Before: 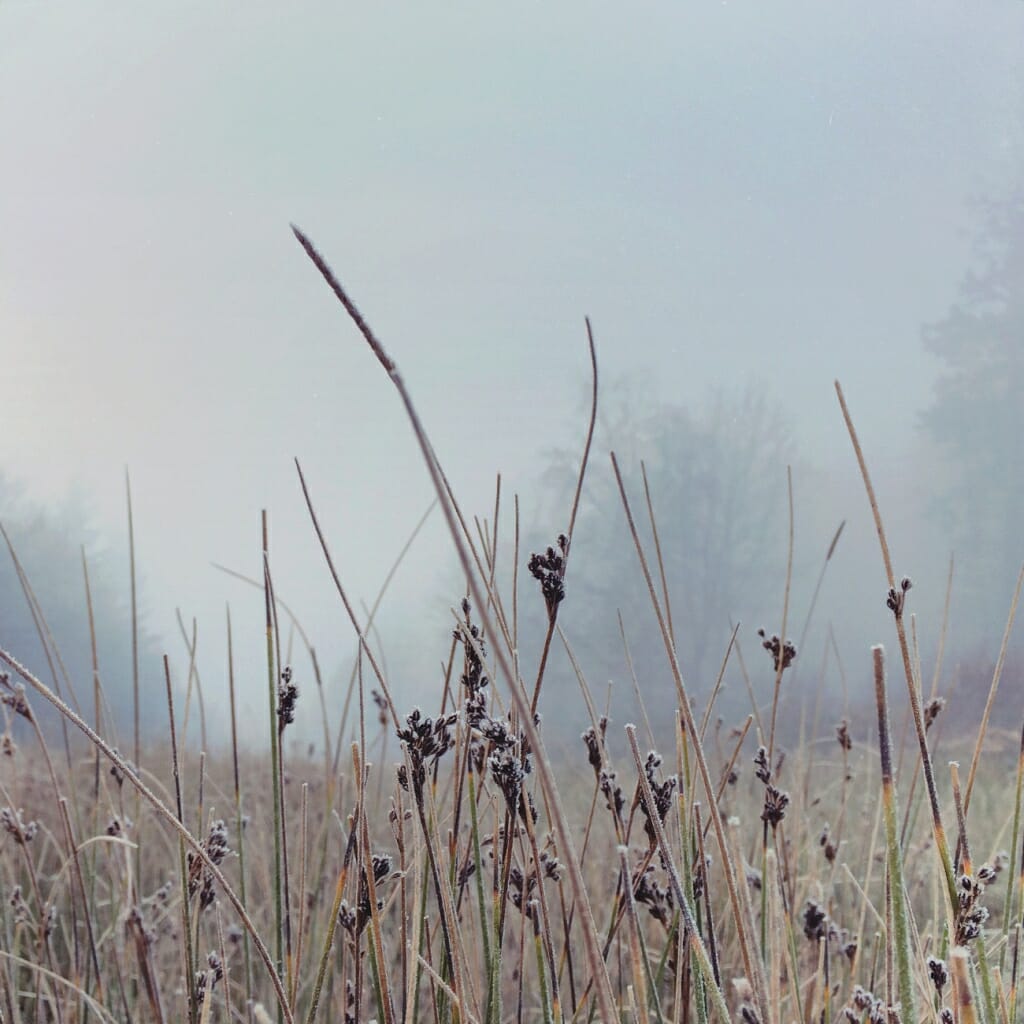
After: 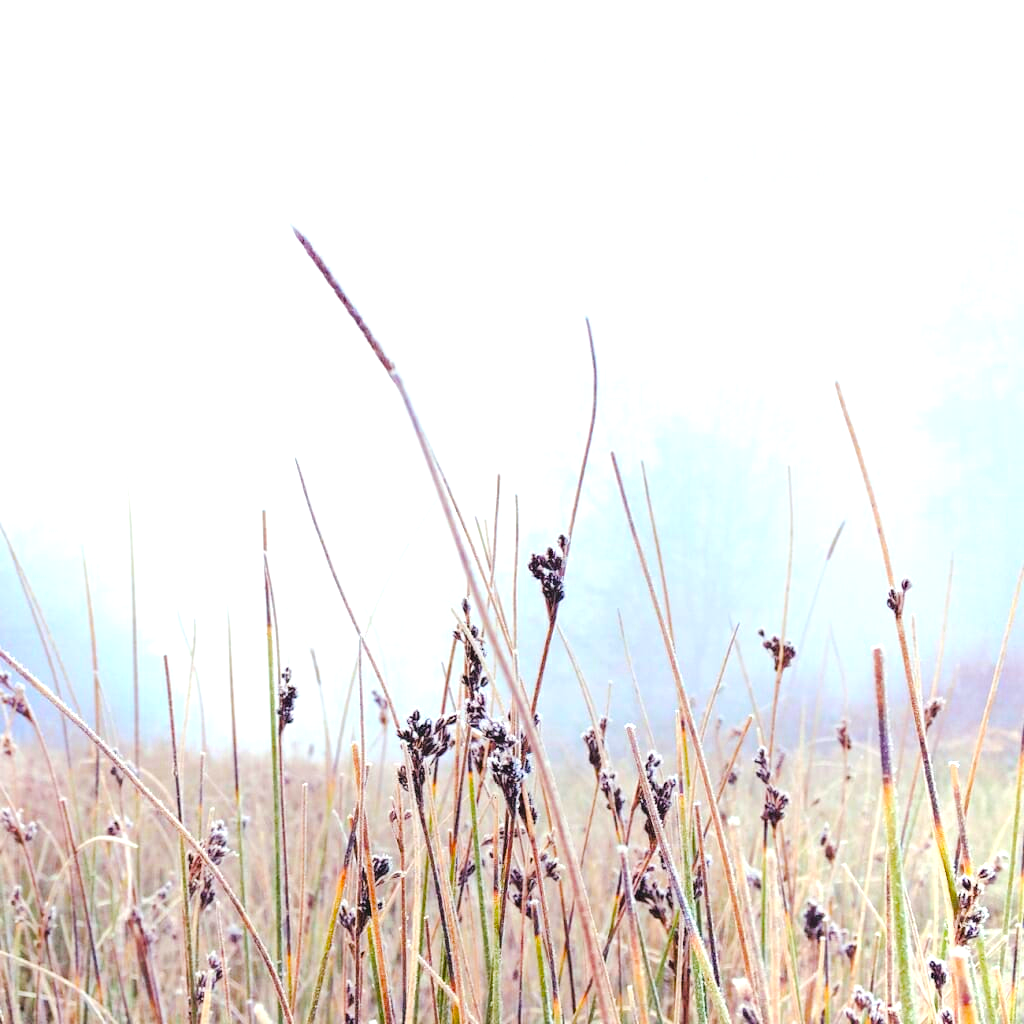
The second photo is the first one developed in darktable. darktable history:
exposure: black level correction 0, exposure 0.599 EV, compensate highlight preservation false
tone curve: curves: ch0 [(0, 0) (0.003, 0.005) (0.011, 0.011) (0.025, 0.022) (0.044, 0.038) (0.069, 0.062) (0.1, 0.091) (0.136, 0.128) (0.177, 0.183) (0.224, 0.246) (0.277, 0.325) (0.335, 0.403) (0.399, 0.473) (0.468, 0.557) (0.543, 0.638) (0.623, 0.709) (0.709, 0.782) (0.801, 0.847) (0.898, 0.923) (1, 1)], color space Lab, linked channels, preserve colors none
contrast brightness saturation: saturation 0.096
color balance rgb: perceptual saturation grading › global saturation 38.986%, perceptual saturation grading › highlights -25.091%, perceptual saturation grading › mid-tones 35.074%, perceptual saturation grading › shadows 36.041%, global vibrance 20%
base curve: curves: ch0 [(0, 0) (0.283, 0.295) (1, 1)], preserve colors none
tone equalizer: -8 EV -0.754 EV, -7 EV -0.73 EV, -6 EV -0.574 EV, -5 EV -0.42 EV, -3 EV 0.378 EV, -2 EV 0.6 EV, -1 EV 0.686 EV, +0 EV 0.728 EV, mask exposure compensation -0.501 EV
color zones: curves: ch0 [(0.068, 0.464) (0.25, 0.5) (0.48, 0.508) (0.75, 0.536) (0.886, 0.476) (0.967, 0.456)]; ch1 [(0.066, 0.456) (0.25, 0.5) (0.616, 0.508) (0.746, 0.56) (0.934, 0.444)]
